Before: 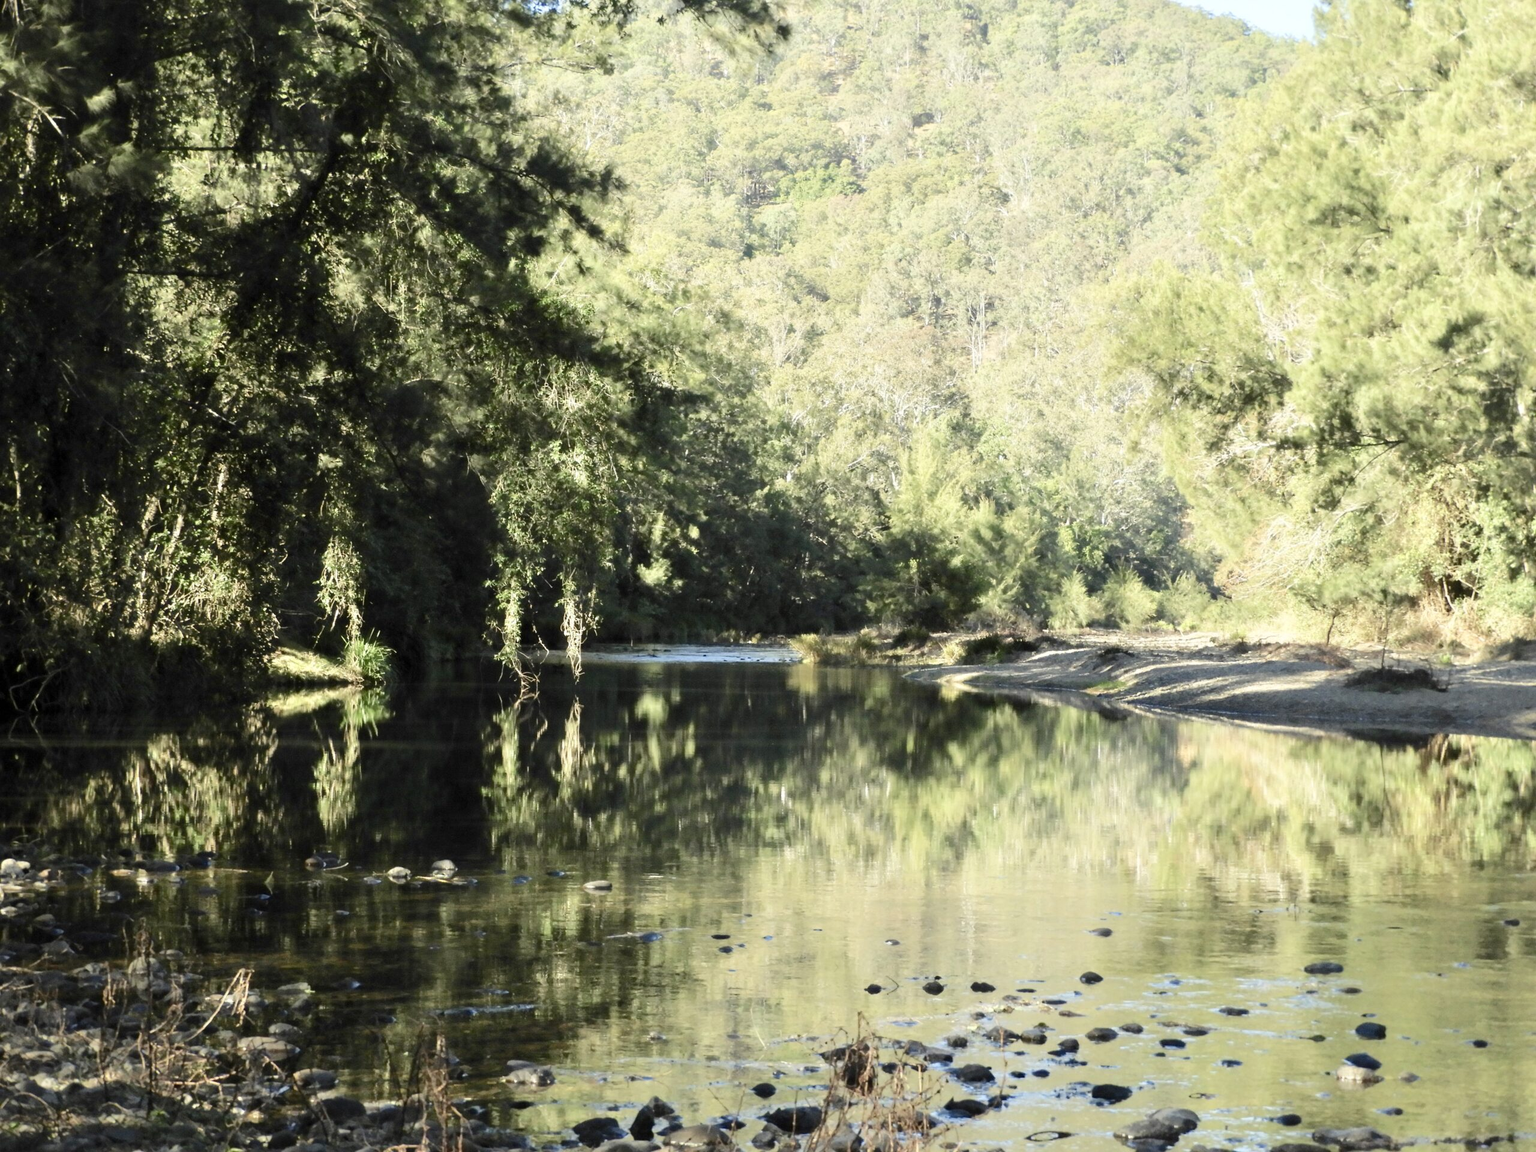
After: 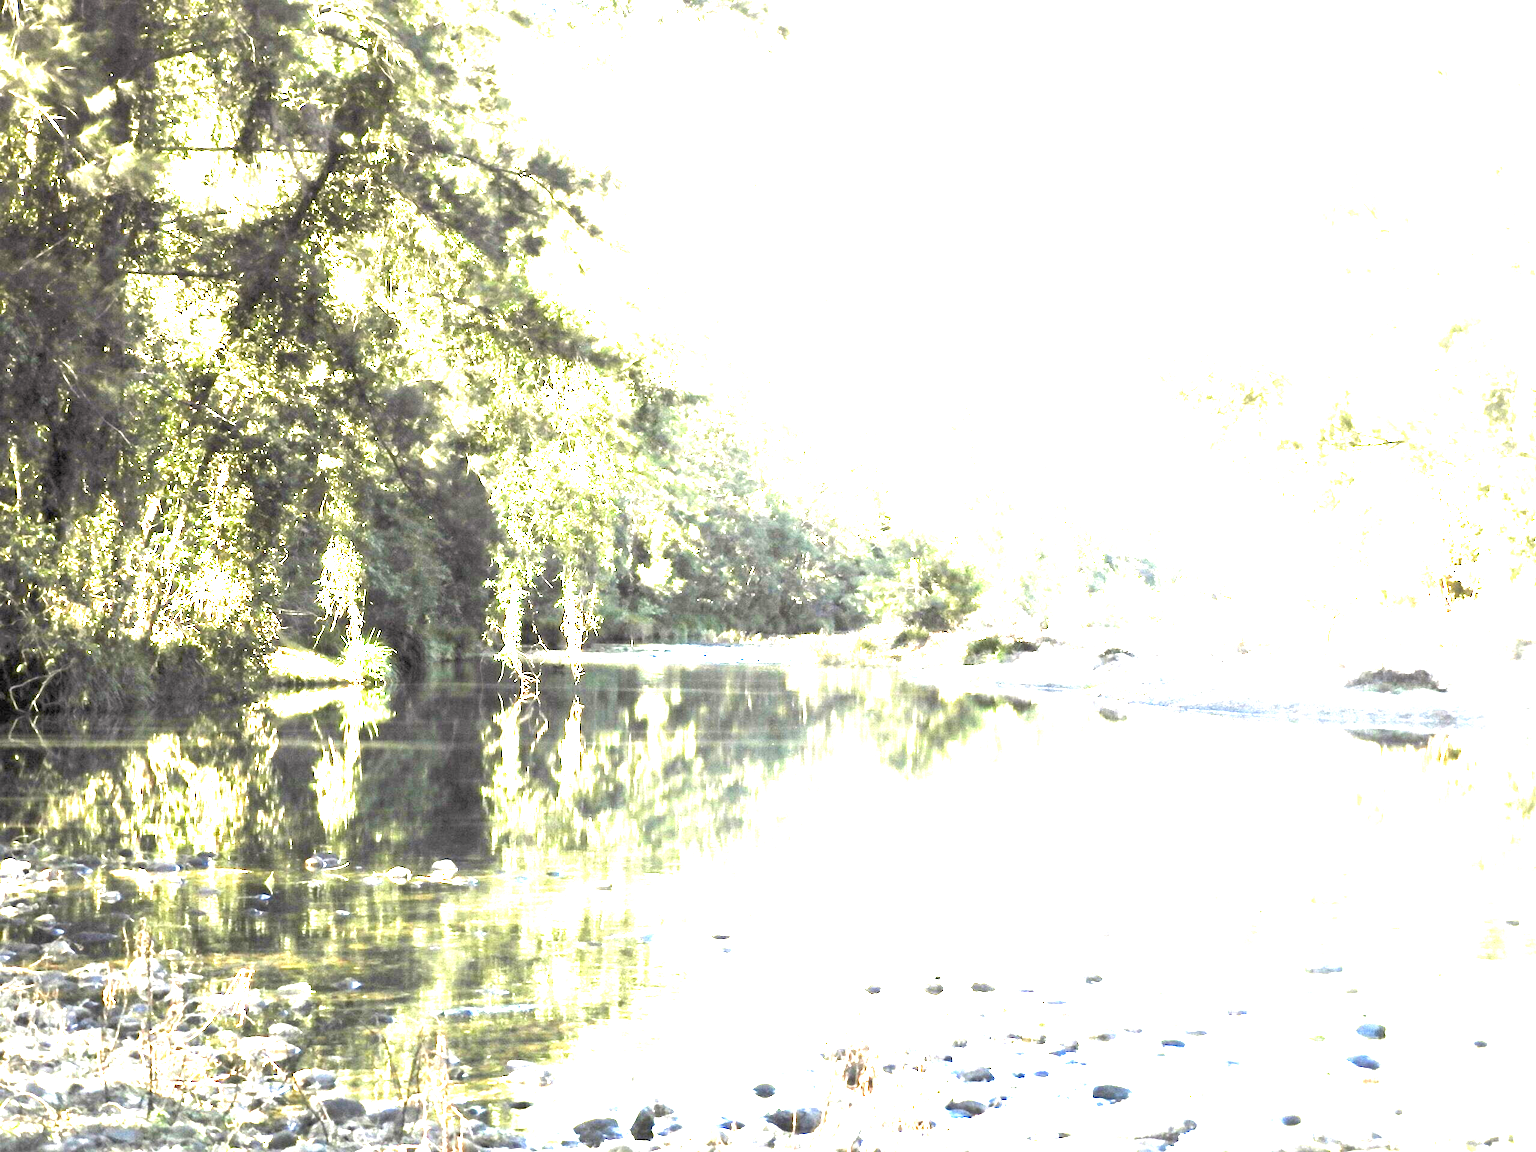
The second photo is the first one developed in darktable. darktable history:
exposure: black level correction 0, exposure 4 EV, compensate exposure bias true, compensate highlight preservation false
graduated density: density 0.38 EV, hardness 21%, rotation -6.11°, saturation 32%
